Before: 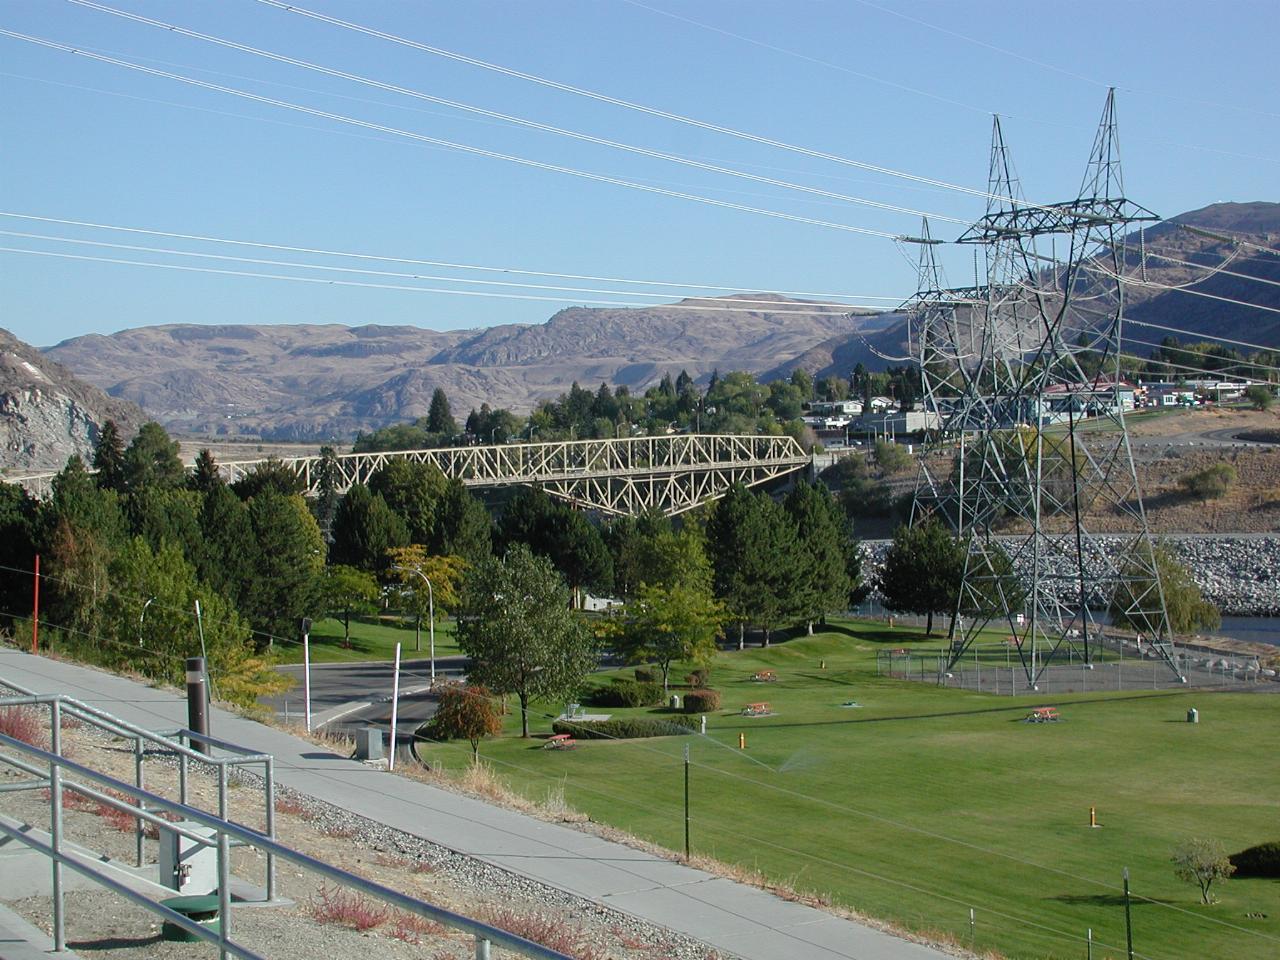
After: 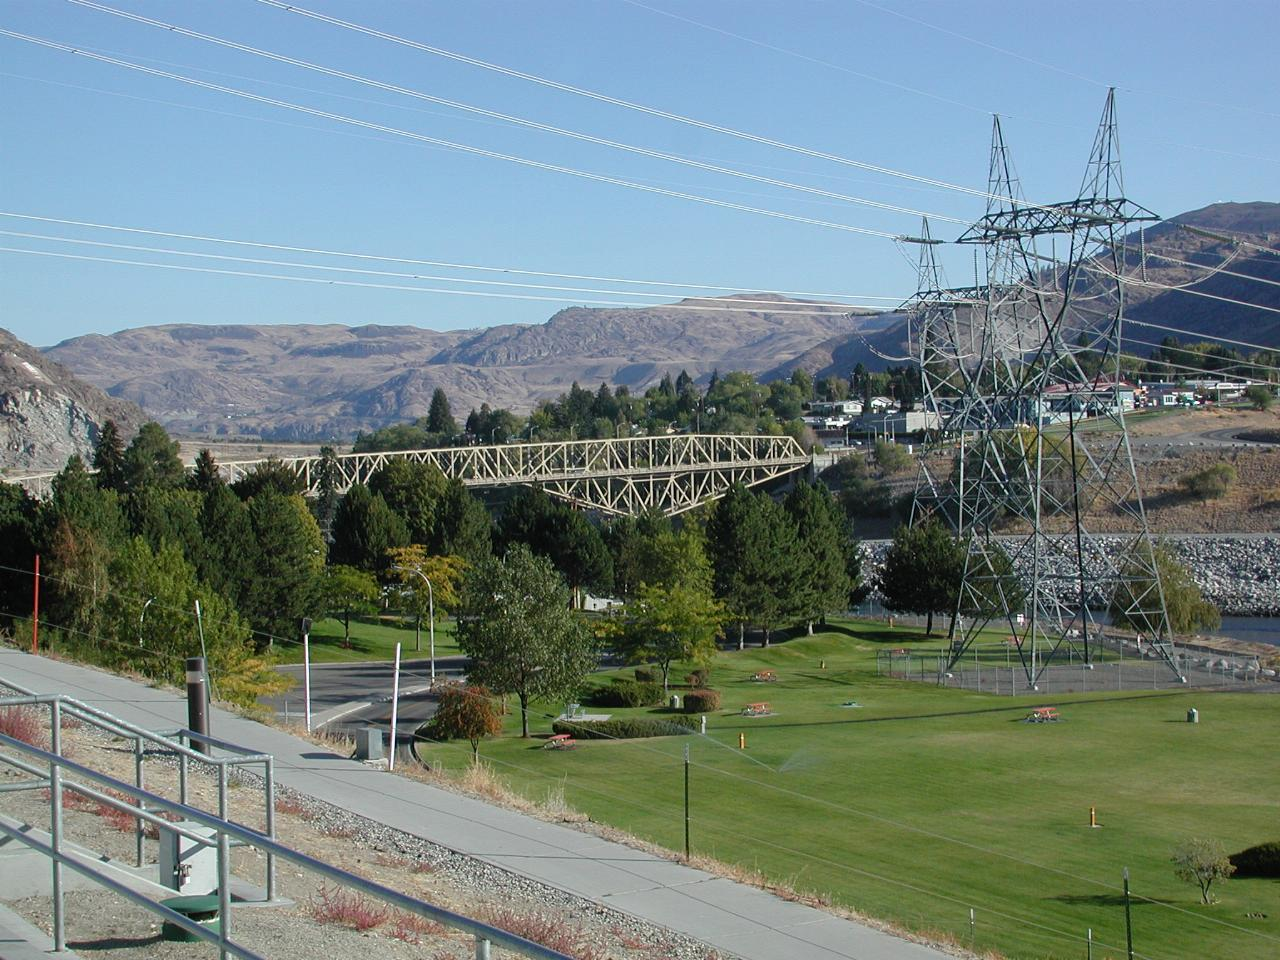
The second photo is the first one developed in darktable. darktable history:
shadows and highlights: radius 125.76, shadows 30.56, highlights -30.68, low approximation 0.01, soften with gaussian
